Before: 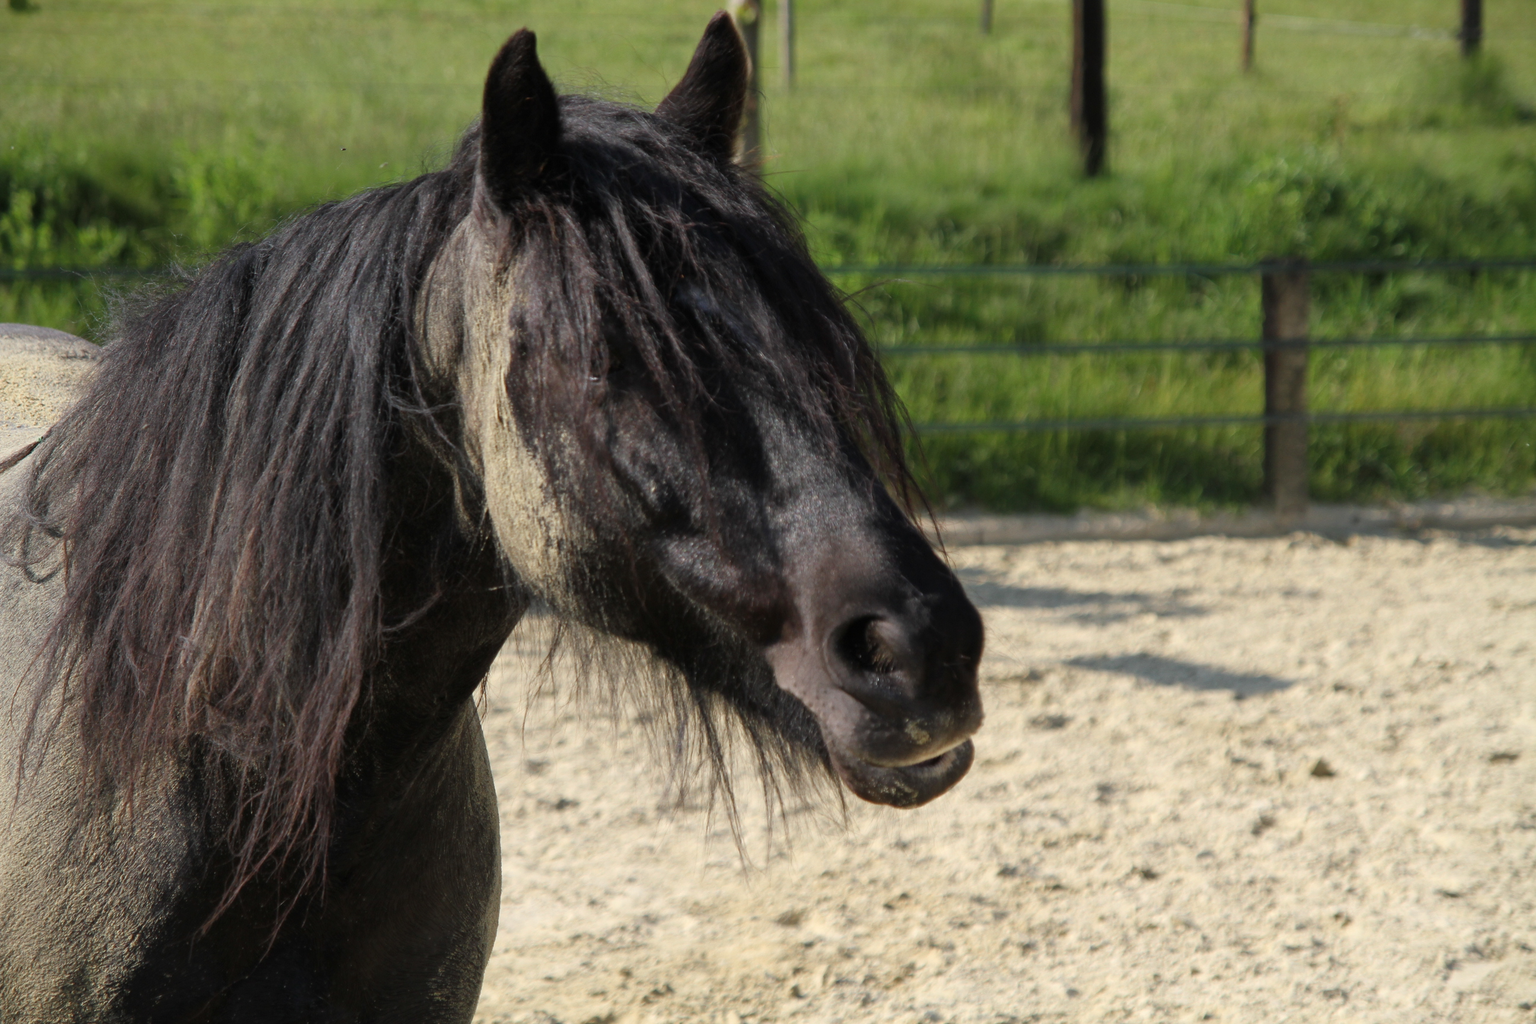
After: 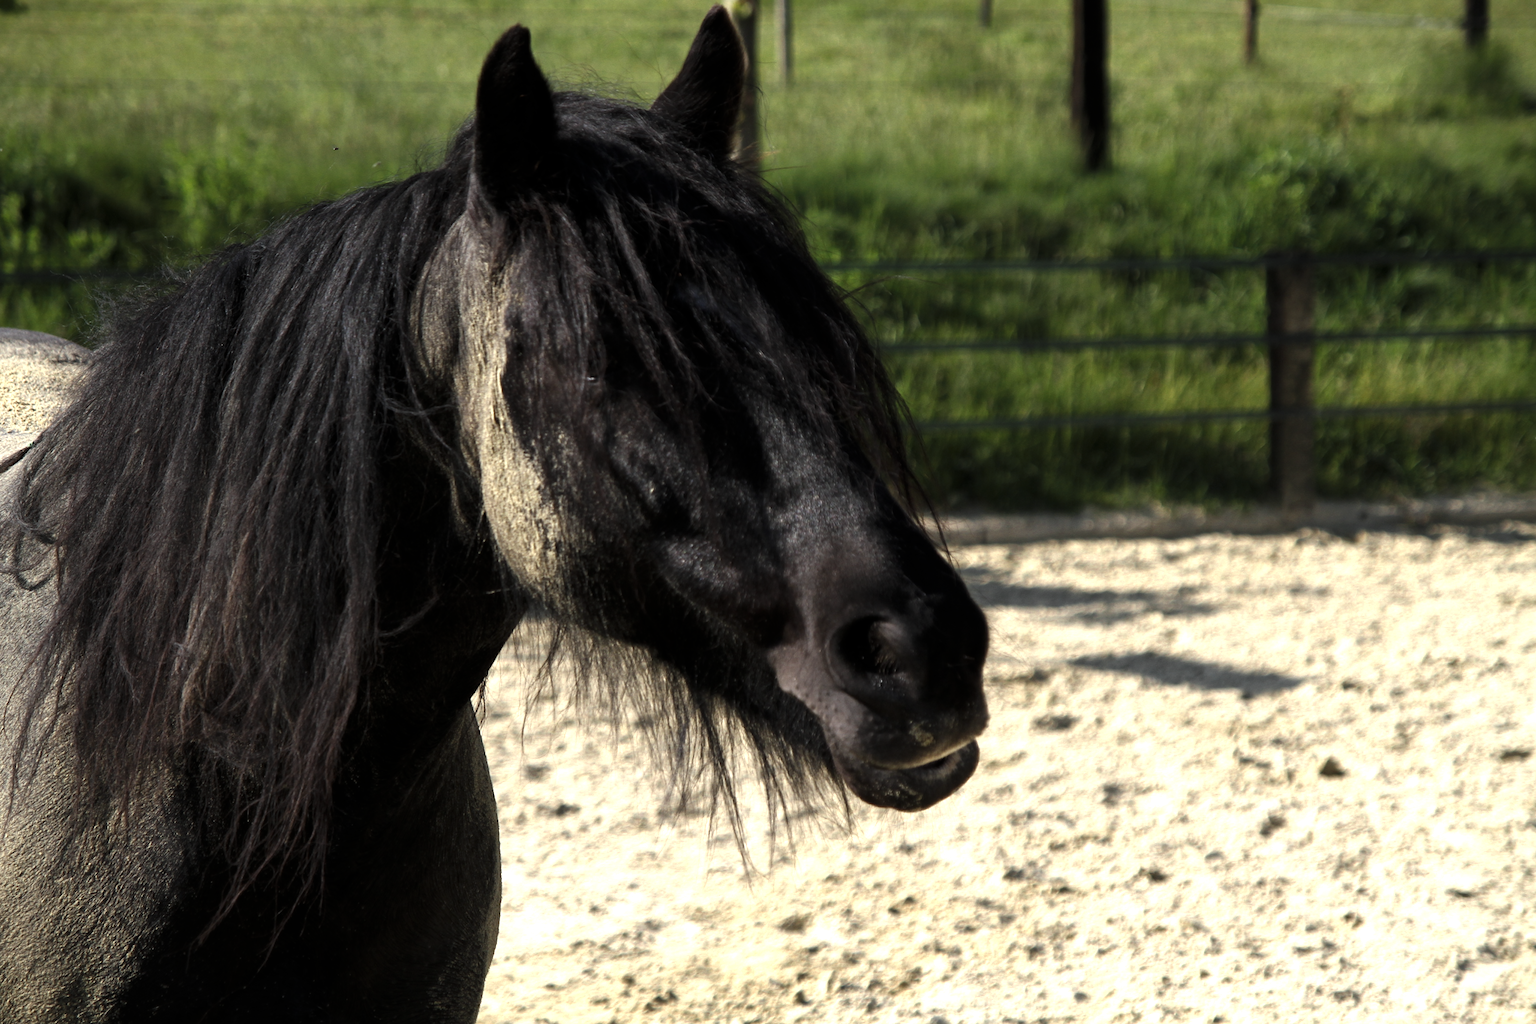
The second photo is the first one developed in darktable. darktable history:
color zones: curves: ch0 [(0, 0.485) (0.178, 0.476) (0.261, 0.623) (0.411, 0.403) (0.708, 0.603) (0.934, 0.412)]; ch1 [(0.003, 0.485) (0.149, 0.496) (0.229, 0.584) (0.326, 0.551) (0.484, 0.262) (0.757, 0.643)]
exposure: black level correction 0.001, exposure 0.5 EV, compensate exposure bias true, compensate highlight preservation false
rotate and perspective: rotation -0.45°, automatic cropping original format, crop left 0.008, crop right 0.992, crop top 0.012, crop bottom 0.988
levels: levels [0, 0.618, 1]
